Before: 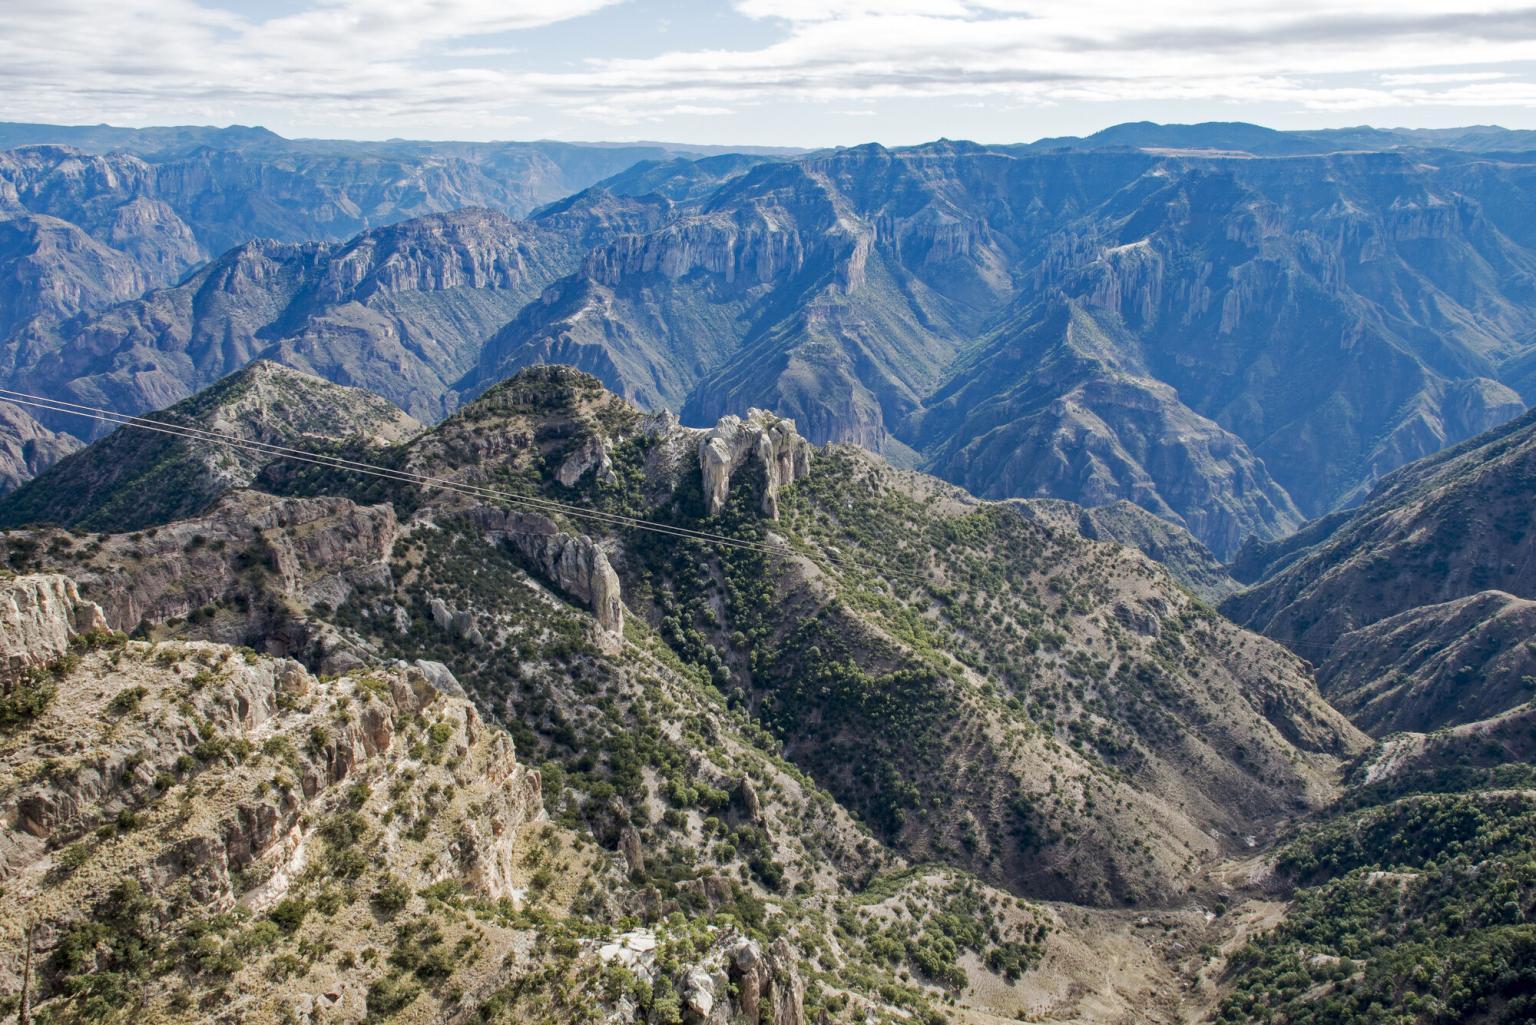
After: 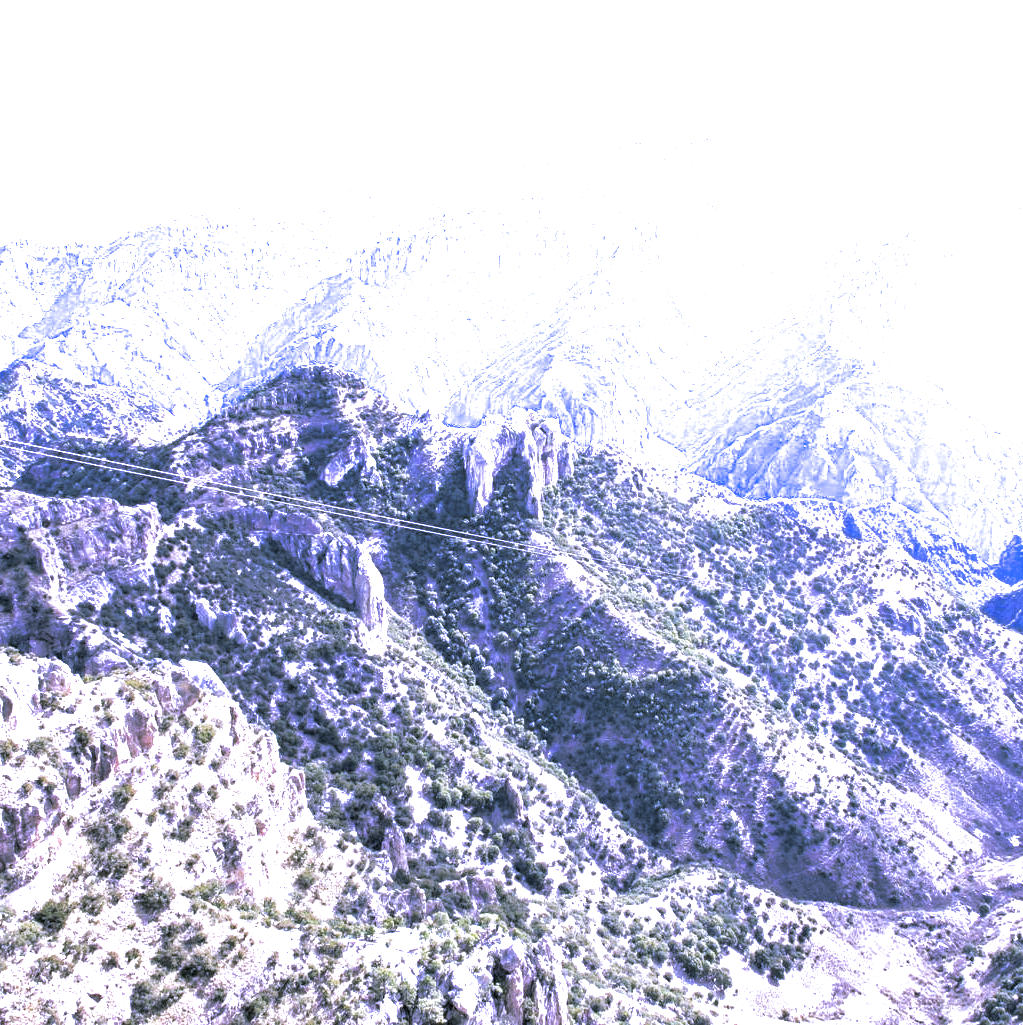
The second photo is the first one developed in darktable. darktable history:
exposure: black level correction 0, exposure 1.379 EV, compensate exposure bias true, compensate highlight preservation false
crop: left 15.419%, right 17.914%
white balance: red 0.98, blue 1.61
split-toning: shadows › hue 201.6°, shadows › saturation 0.16, highlights › hue 50.4°, highlights › saturation 0.2, balance -49.9
